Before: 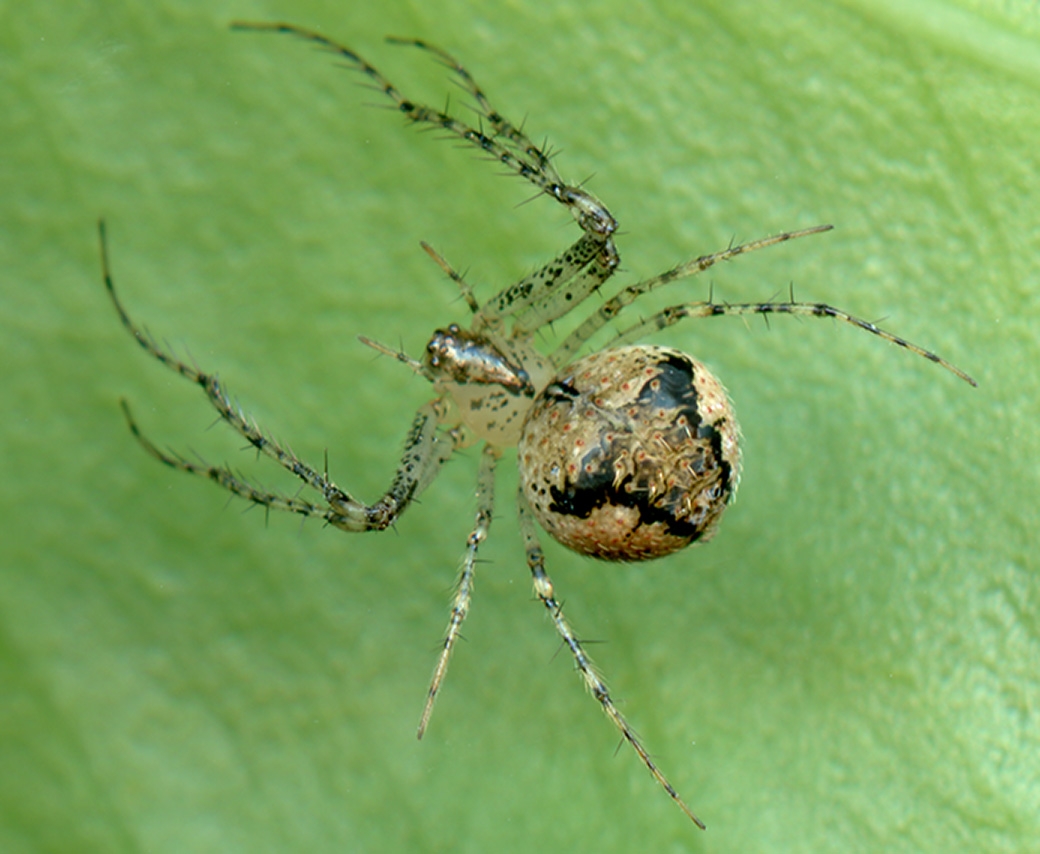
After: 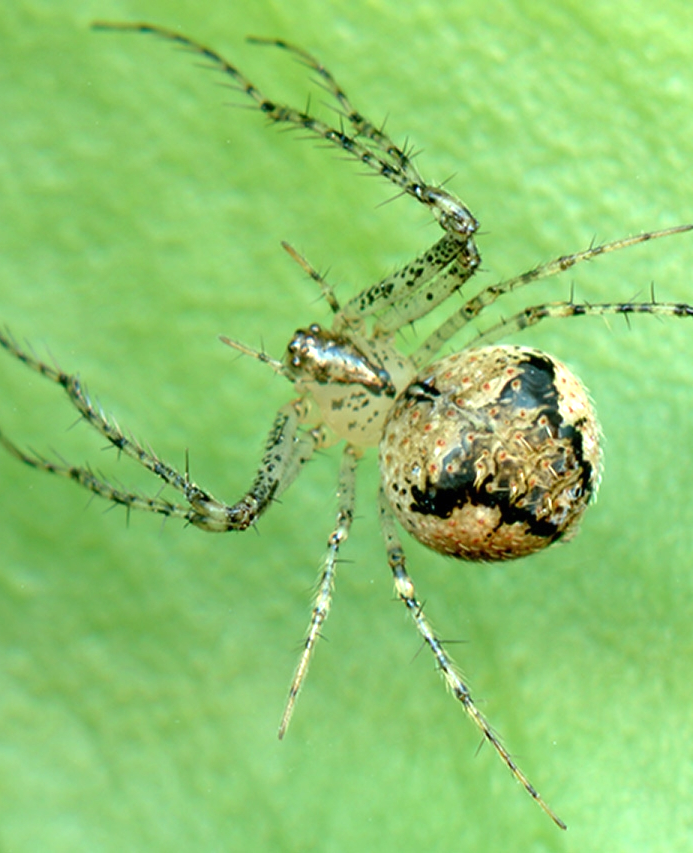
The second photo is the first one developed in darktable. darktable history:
exposure: black level correction 0, exposure 0.698 EV, compensate highlight preservation false
color calibration: illuminant Planckian (black body), x 0.353, y 0.352, temperature 4821.78 K
crop and rotate: left 13.397%, right 19.925%
